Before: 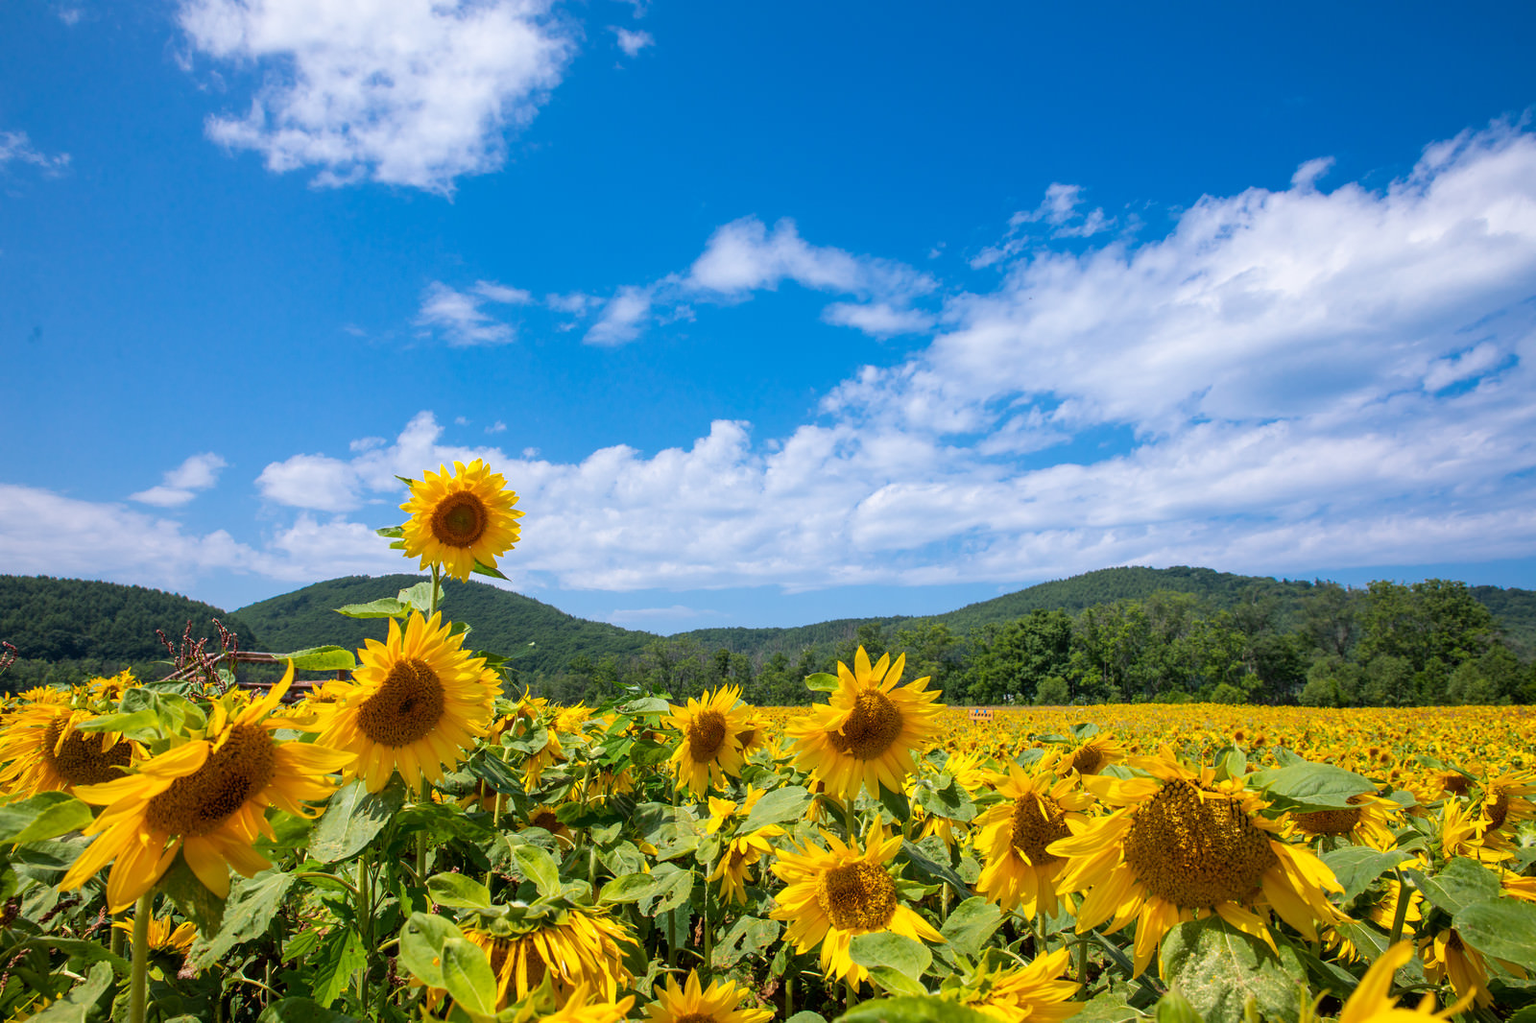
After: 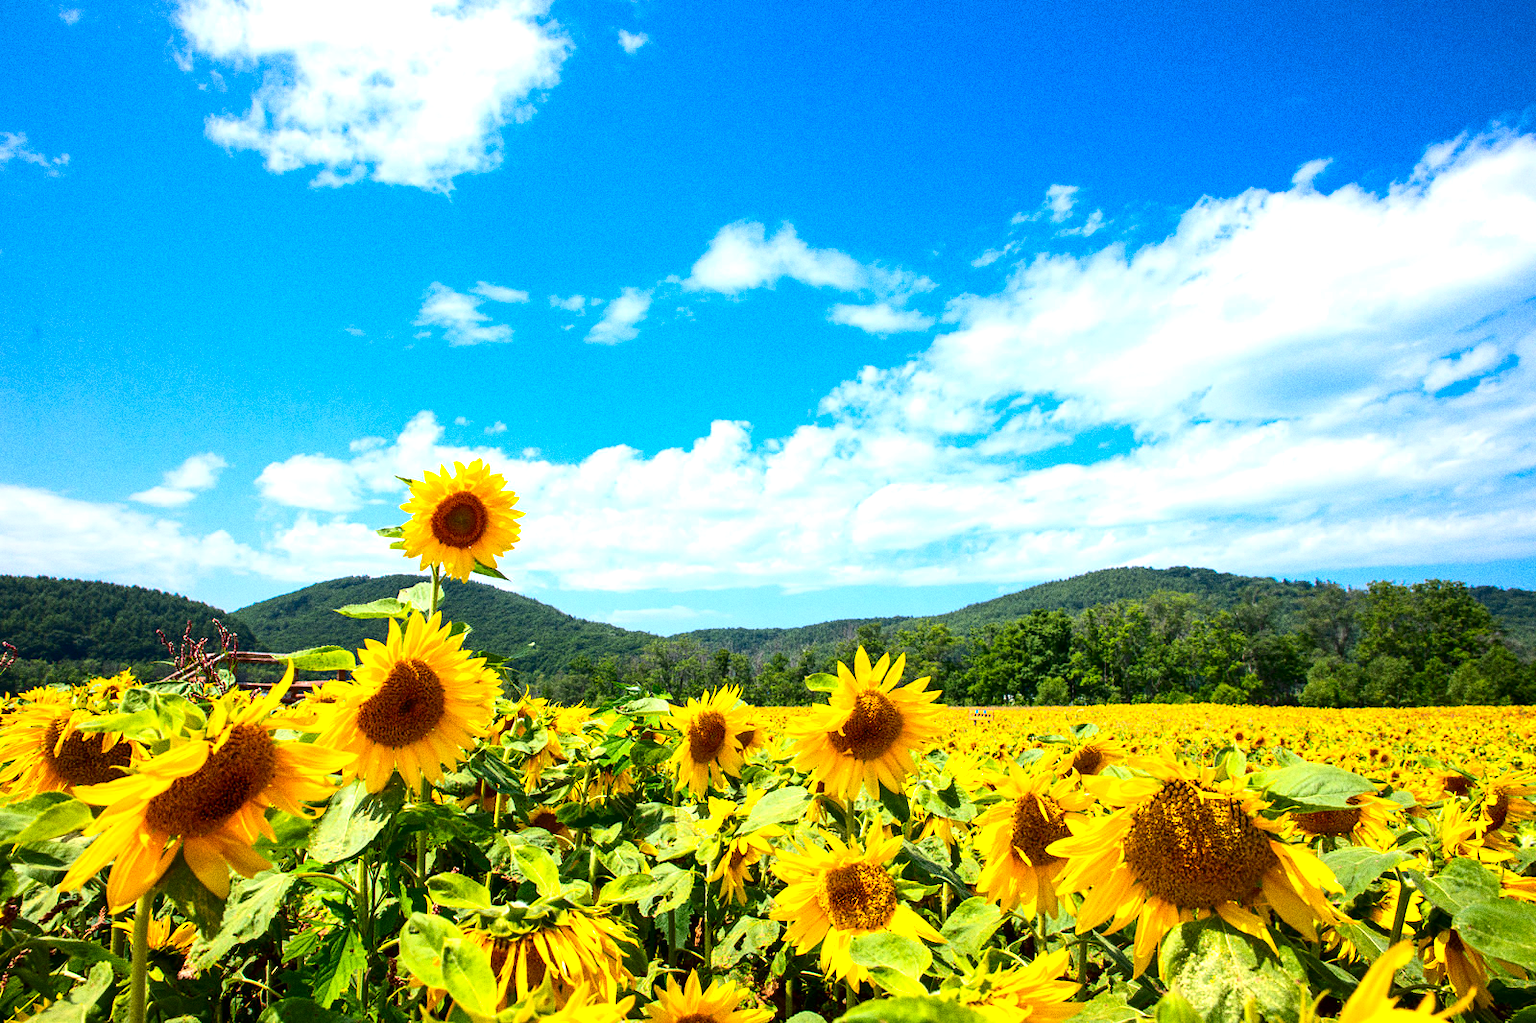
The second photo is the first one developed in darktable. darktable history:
exposure: black level correction 0, exposure 0.9 EV, compensate highlight preservation false
contrast brightness saturation: contrast 0.19, brightness -0.11, saturation 0.21
grain: coarseness 0.09 ISO, strength 40%
